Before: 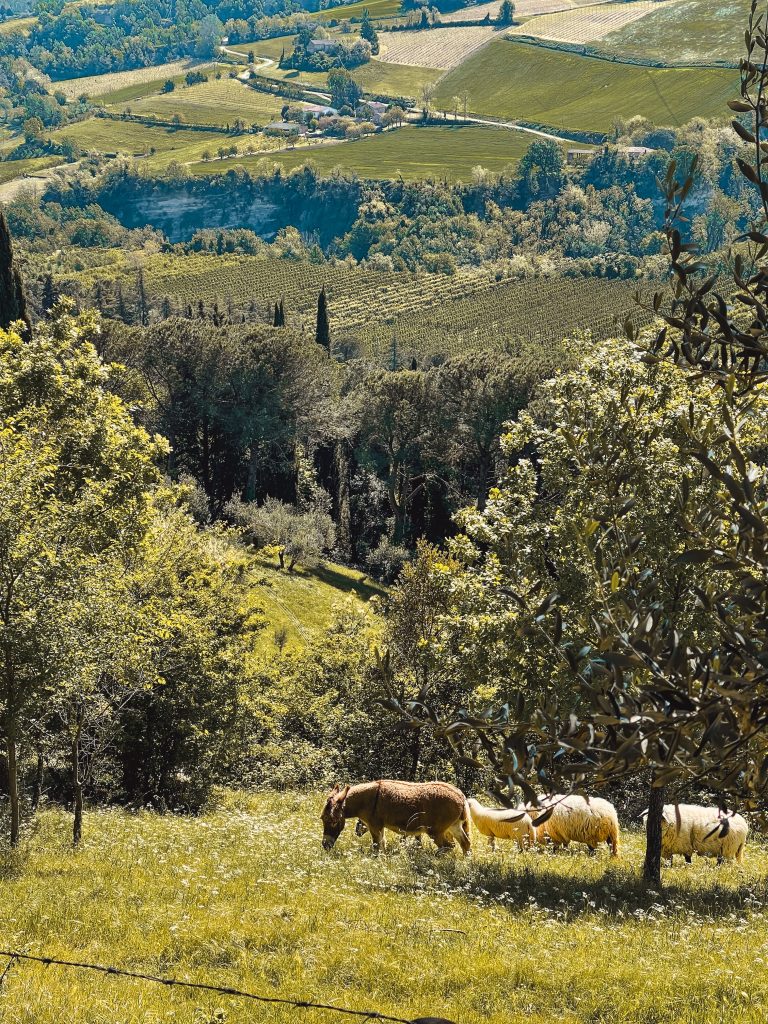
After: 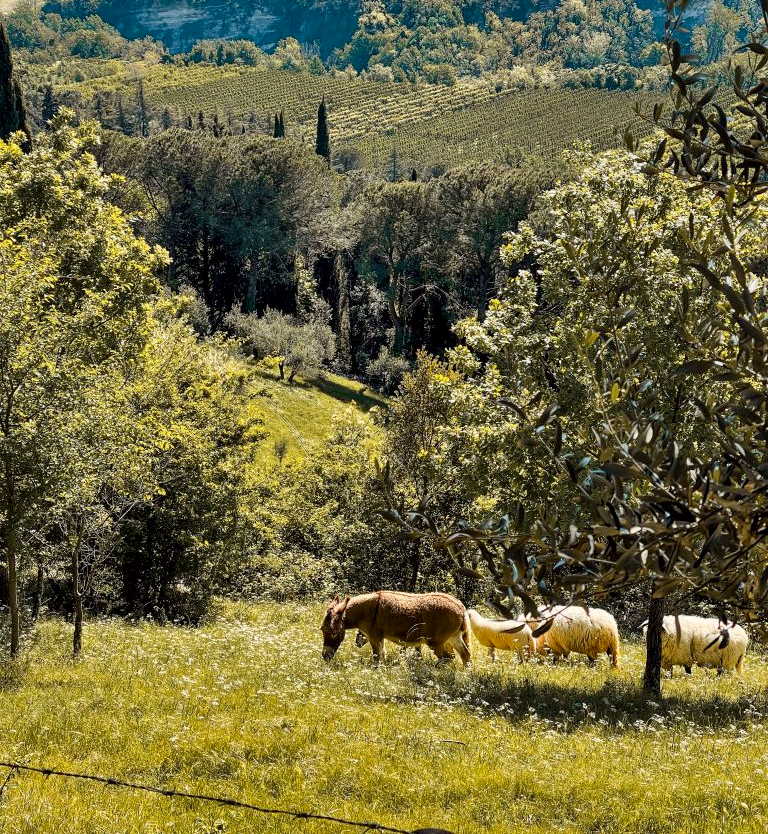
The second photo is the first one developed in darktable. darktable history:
shadows and highlights: white point adjustment -3.64, highlights -63.34, highlights color adjustment 42%, soften with gaussian
crop and rotate: top 18.507%
exposure: black level correction 0.007, exposure 0.159 EV, compensate highlight preservation false
